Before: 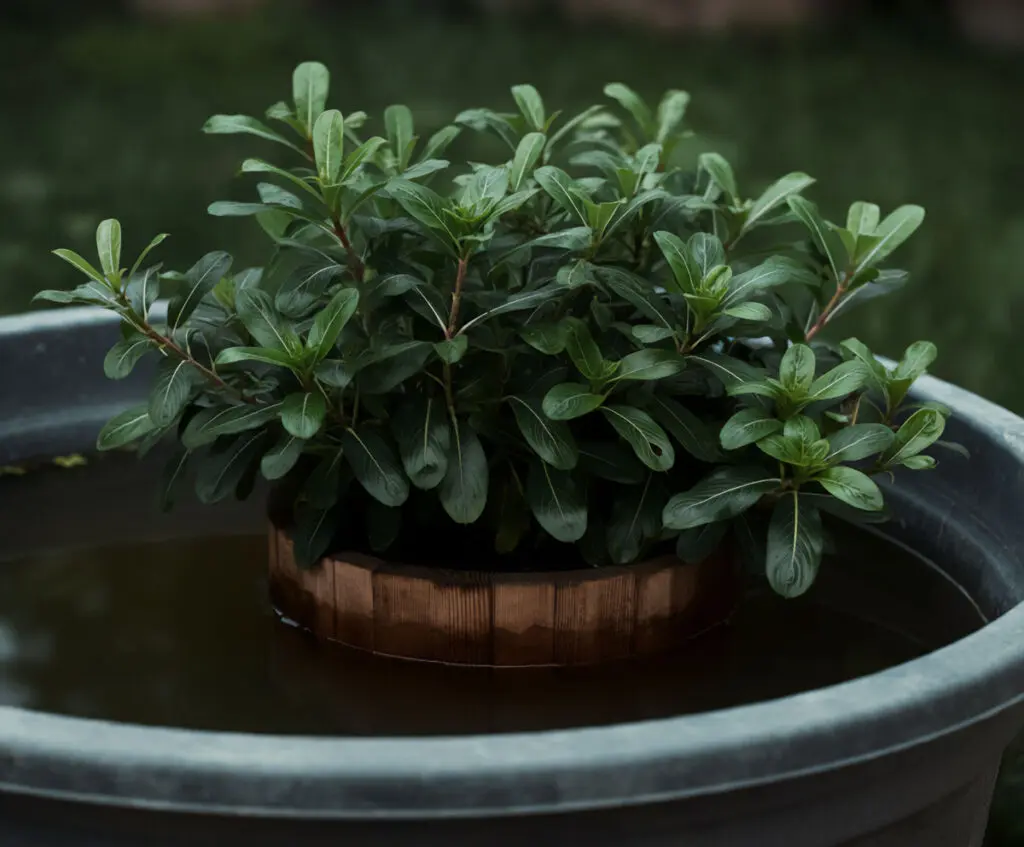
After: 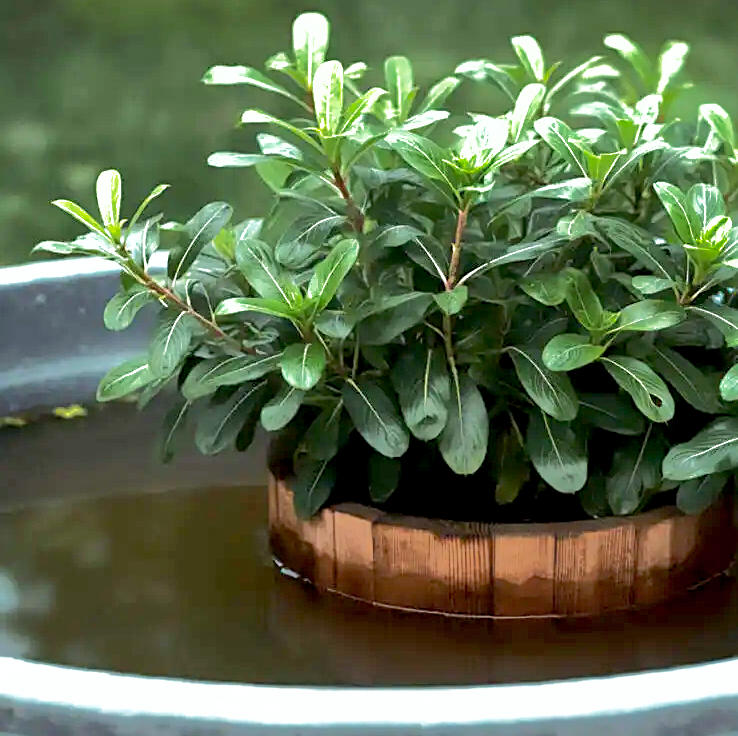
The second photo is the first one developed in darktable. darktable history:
crop: top 5.803%, right 27.864%, bottom 5.804%
base curve: curves: ch0 [(0, 0) (0.688, 0.865) (1, 1)], preserve colors none
exposure: black level correction 0.001, exposure 2 EV, compensate highlight preservation false
shadows and highlights: shadows 38.43, highlights -74.54
sharpen: on, module defaults
